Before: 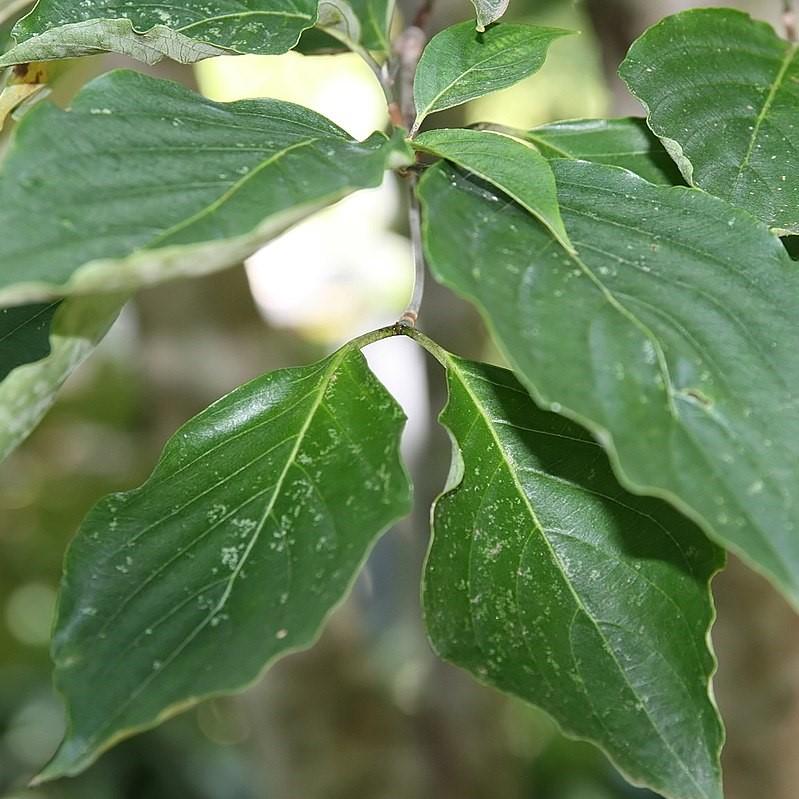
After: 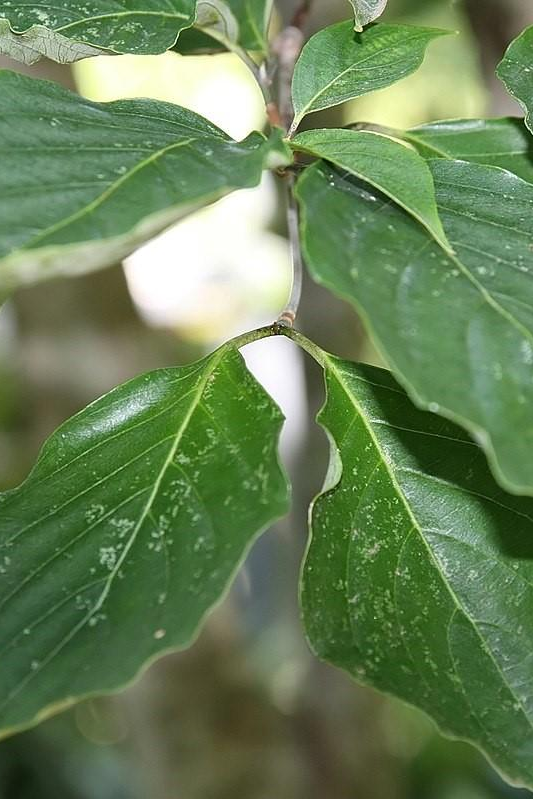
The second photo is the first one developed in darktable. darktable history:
shadows and highlights: shadows 25.79, highlights -48.03, soften with gaussian
crop and rotate: left 15.321%, right 17.856%
